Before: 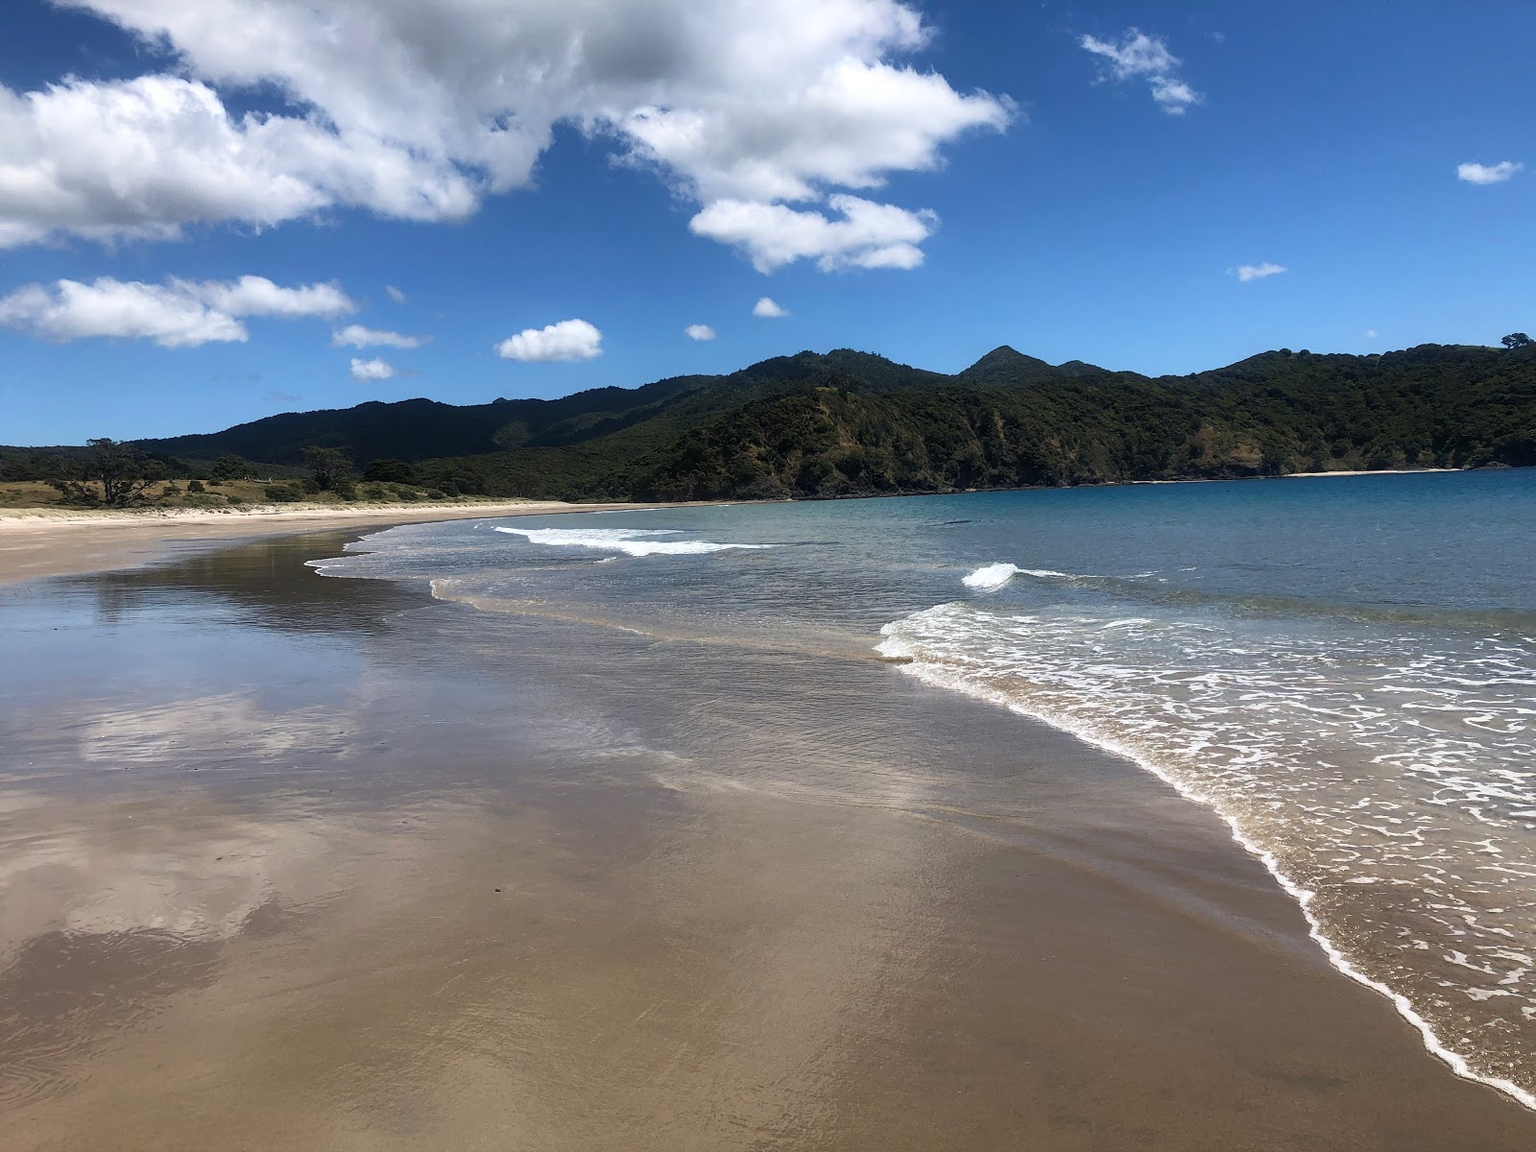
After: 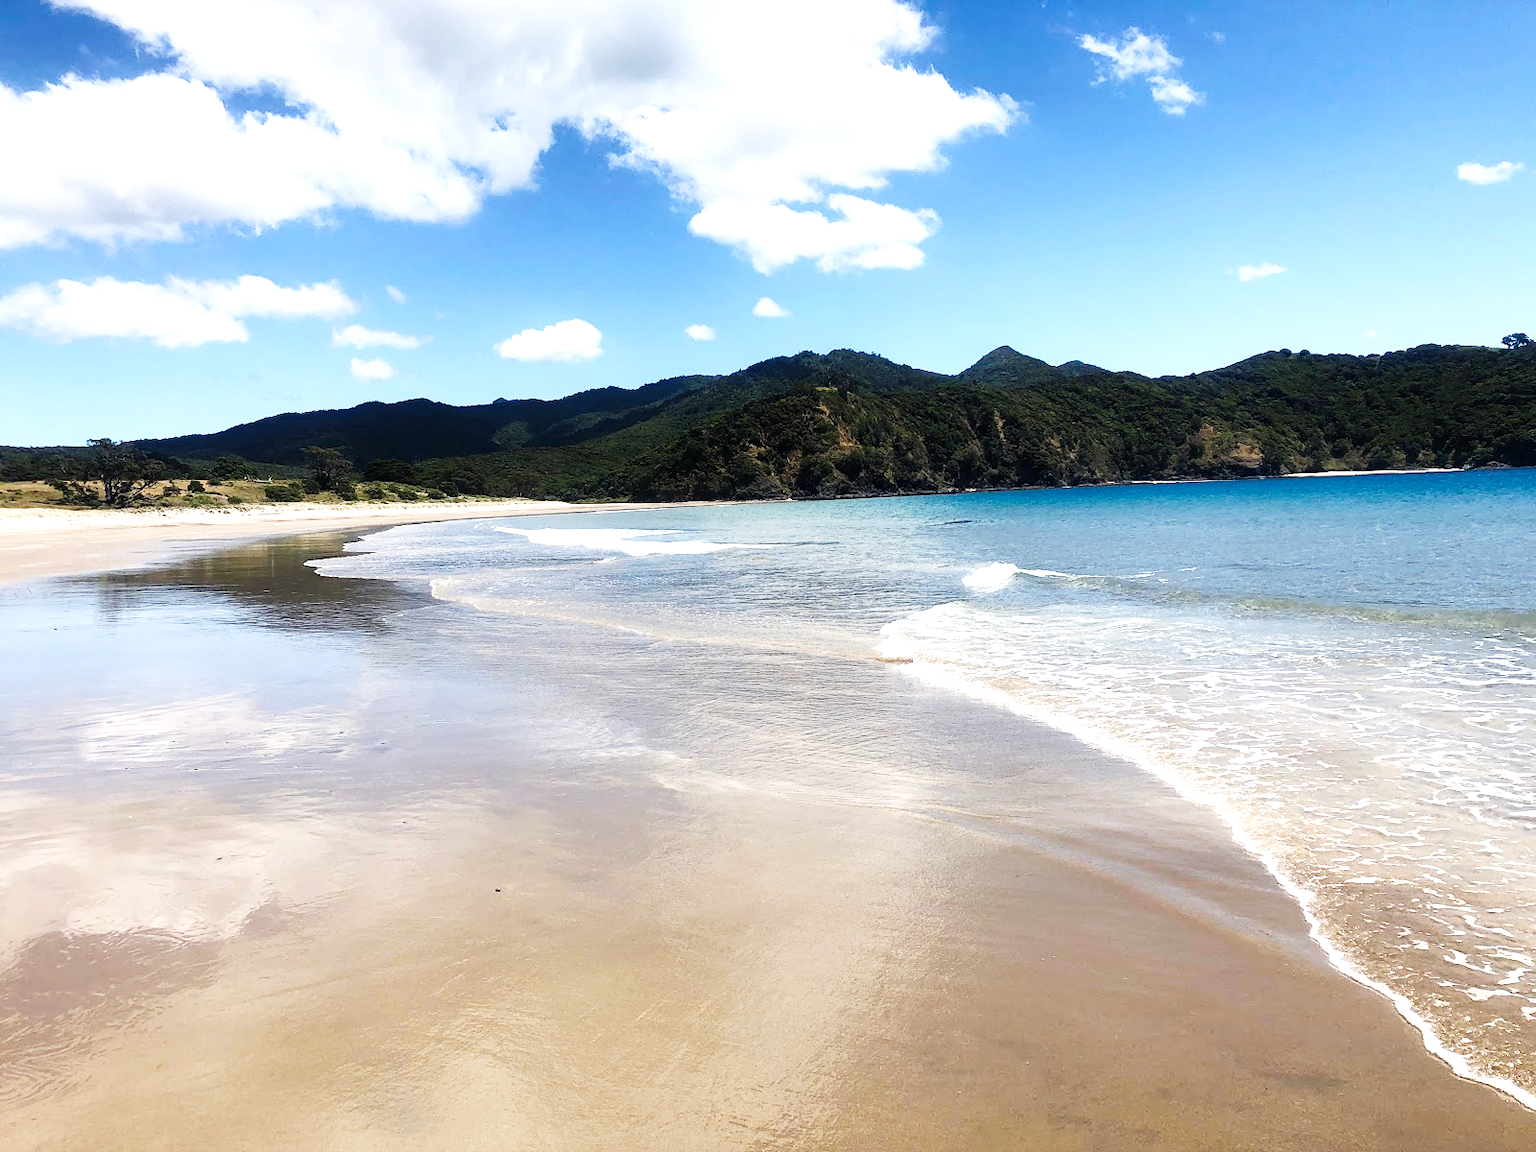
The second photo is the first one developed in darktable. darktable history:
base curve: curves: ch0 [(0, 0.003) (0.001, 0.002) (0.006, 0.004) (0.02, 0.022) (0.048, 0.086) (0.094, 0.234) (0.162, 0.431) (0.258, 0.629) (0.385, 0.8) (0.548, 0.918) (0.751, 0.988) (1, 1)], preserve colors none
shadows and highlights: shadows -11.3, white point adjustment 3.86, highlights 28.65
